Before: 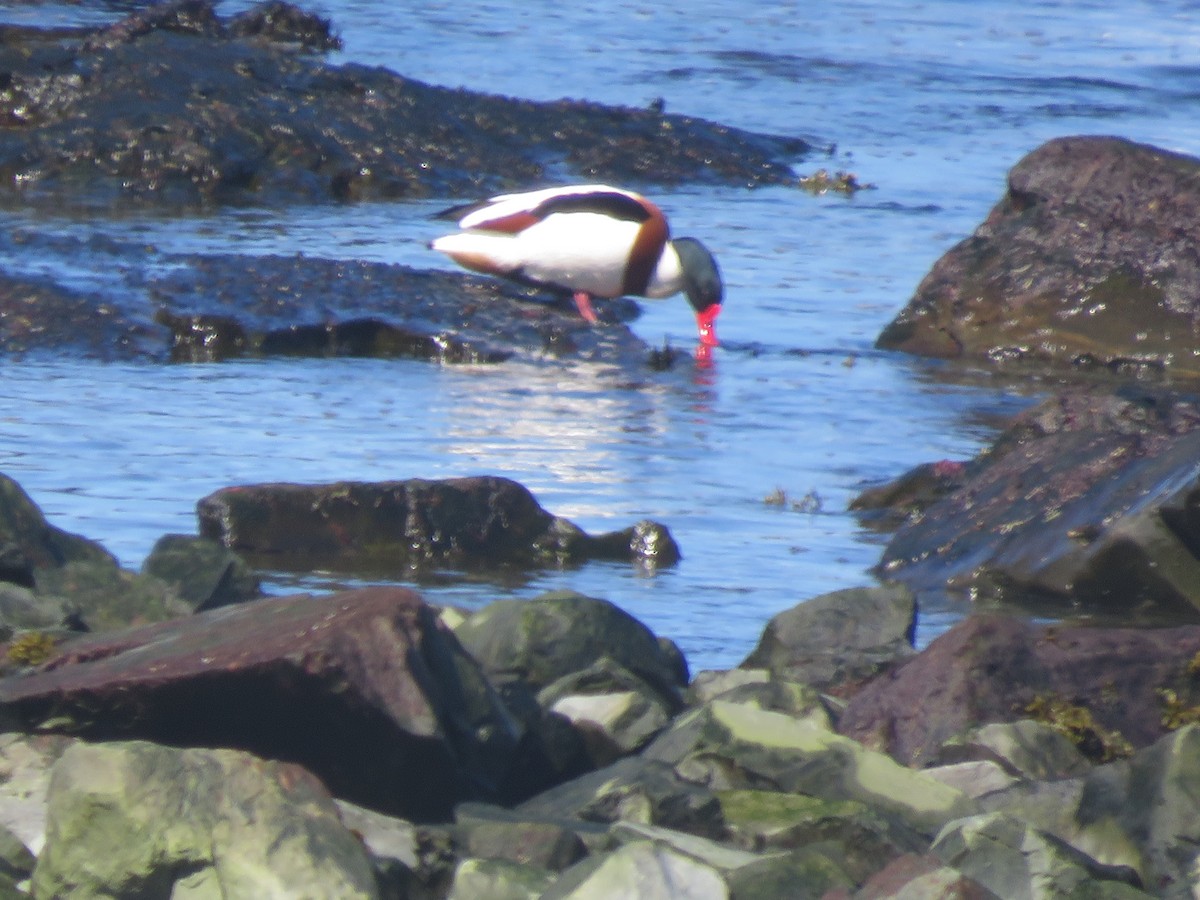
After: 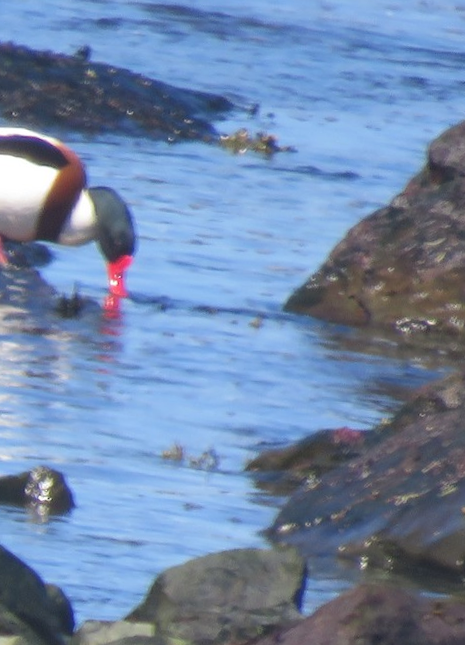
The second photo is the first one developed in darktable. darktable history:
crop and rotate: left 49.936%, top 10.094%, right 13.136%, bottom 24.256%
rotate and perspective: rotation 4.1°, automatic cropping off
